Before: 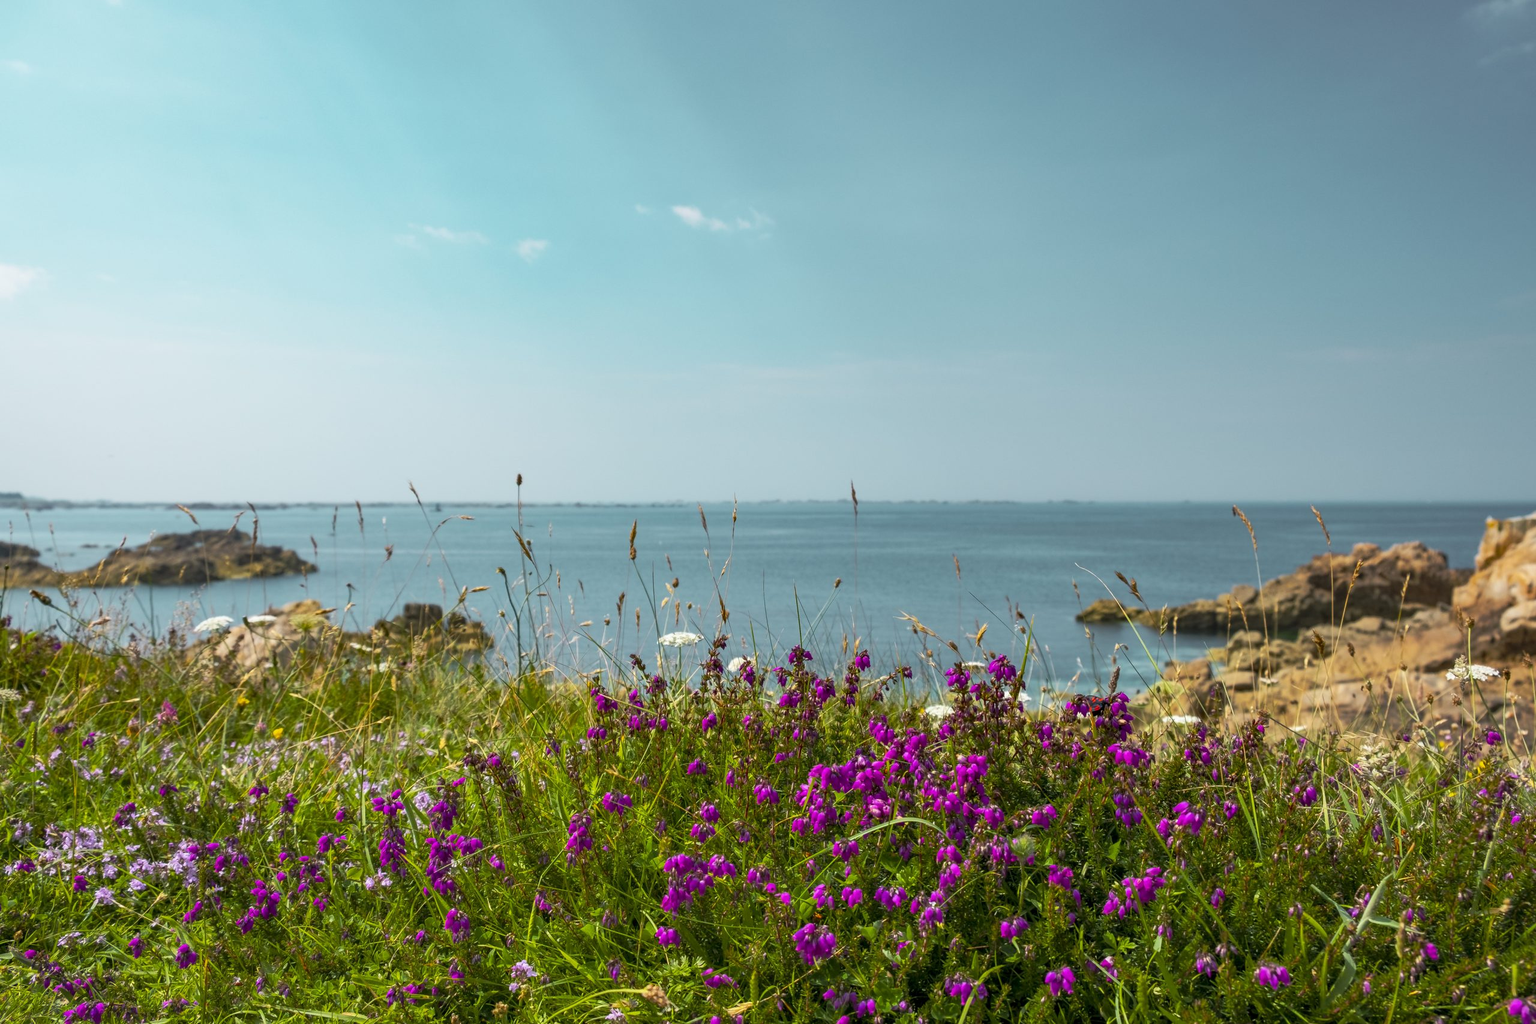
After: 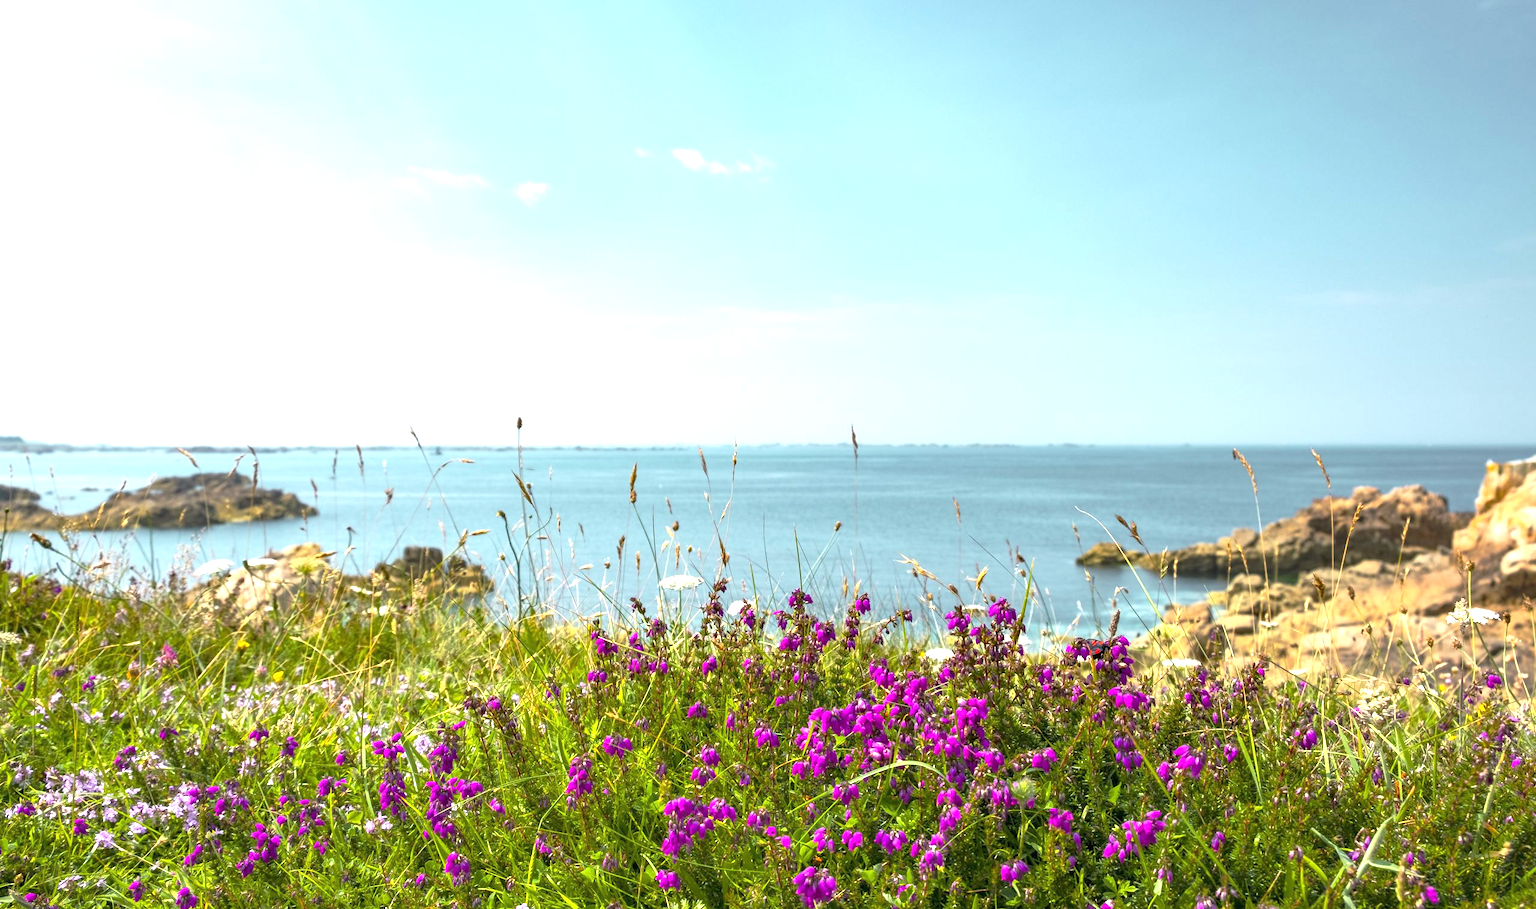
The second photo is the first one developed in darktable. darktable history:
crop and rotate: top 5.609%, bottom 5.609%
exposure: black level correction 0, exposure 1.125 EV, compensate exposure bias true, compensate highlight preservation false
